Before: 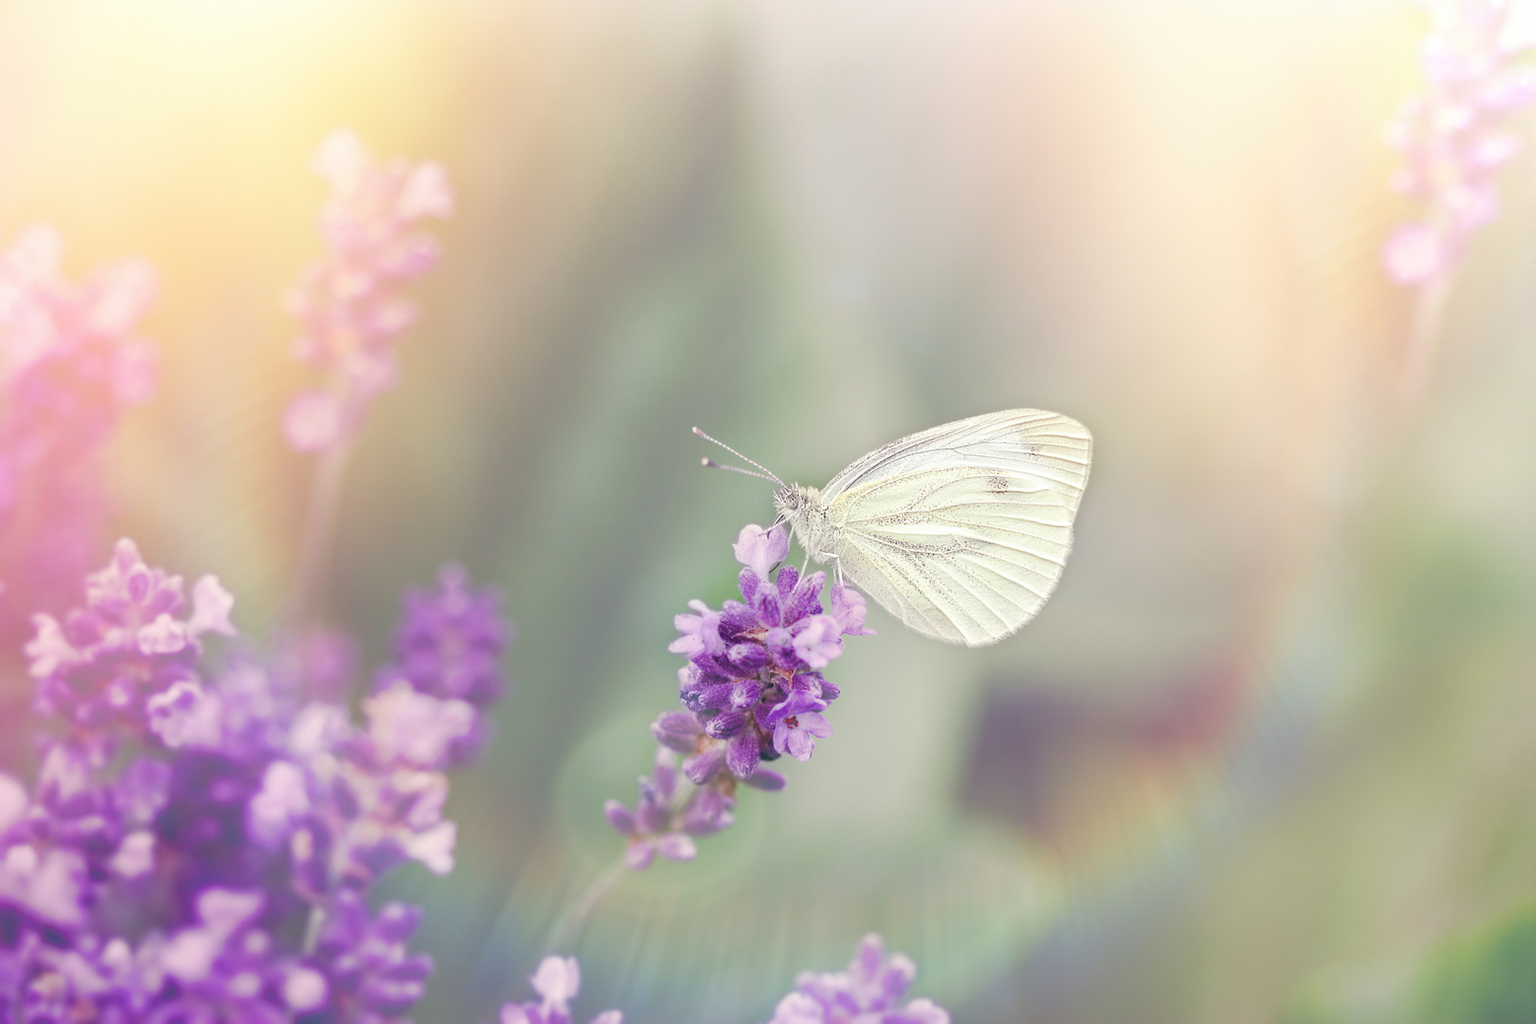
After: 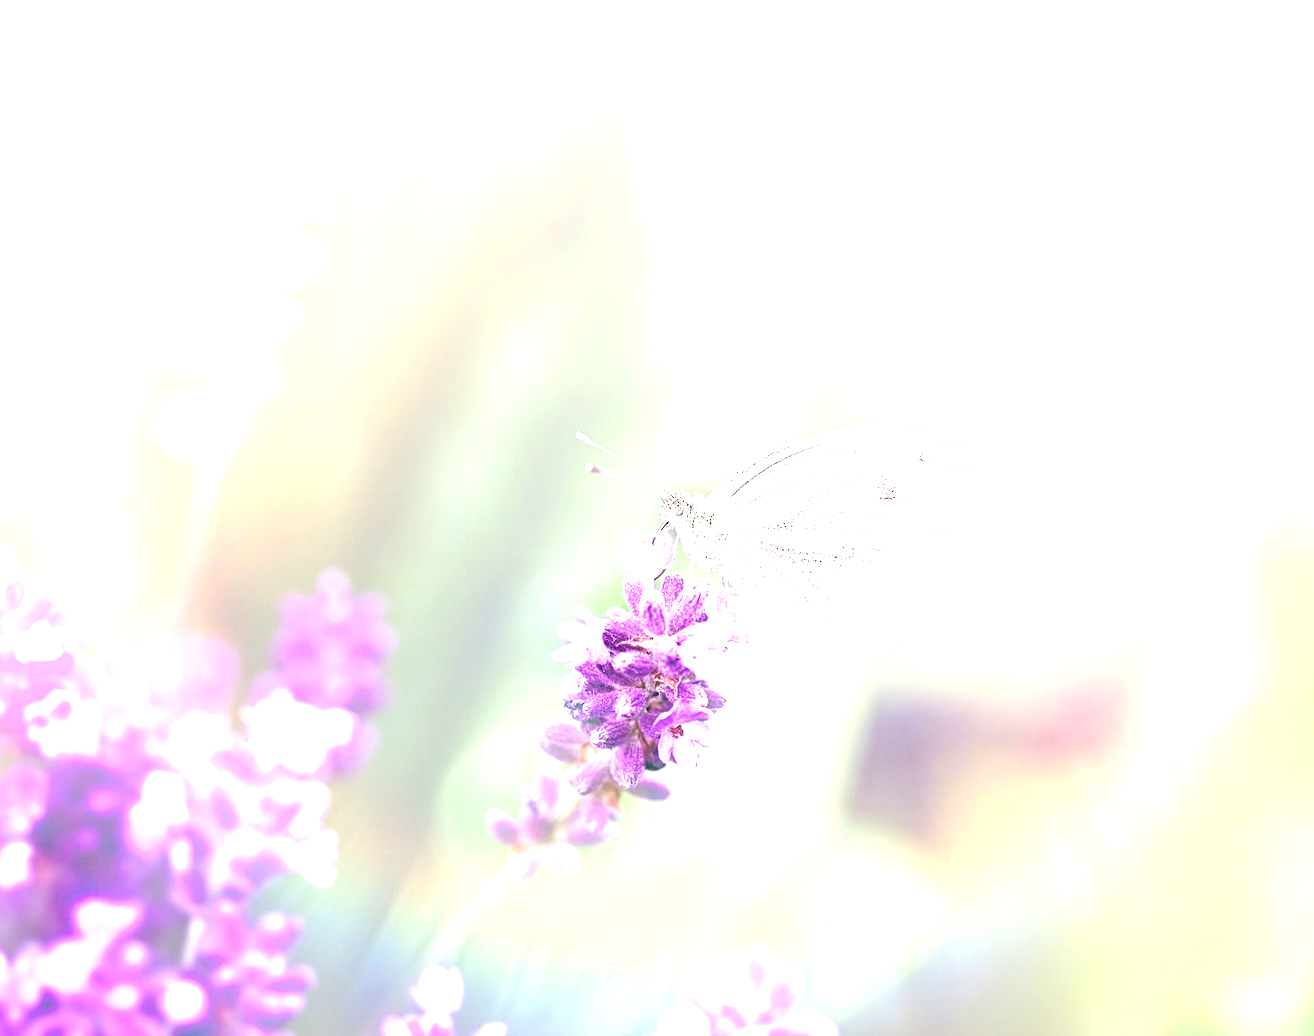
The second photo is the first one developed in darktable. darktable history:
crop: left 8.039%, right 7.472%
exposure: exposure 1.16 EV, compensate highlight preservation false
tone equalizer: -8 EV -0.433 EV, -7 EV -0.355 EV, -6 EV -0.297 EV, -5 EV -0.209 EV, -3 EV 0.217 EV, -2 EV 0.358 EV, -1 EV 0.366 EV, +0 EV 0.418 EV, mask exposure compensation -0.485 EV
sharpen: on, module defaults
